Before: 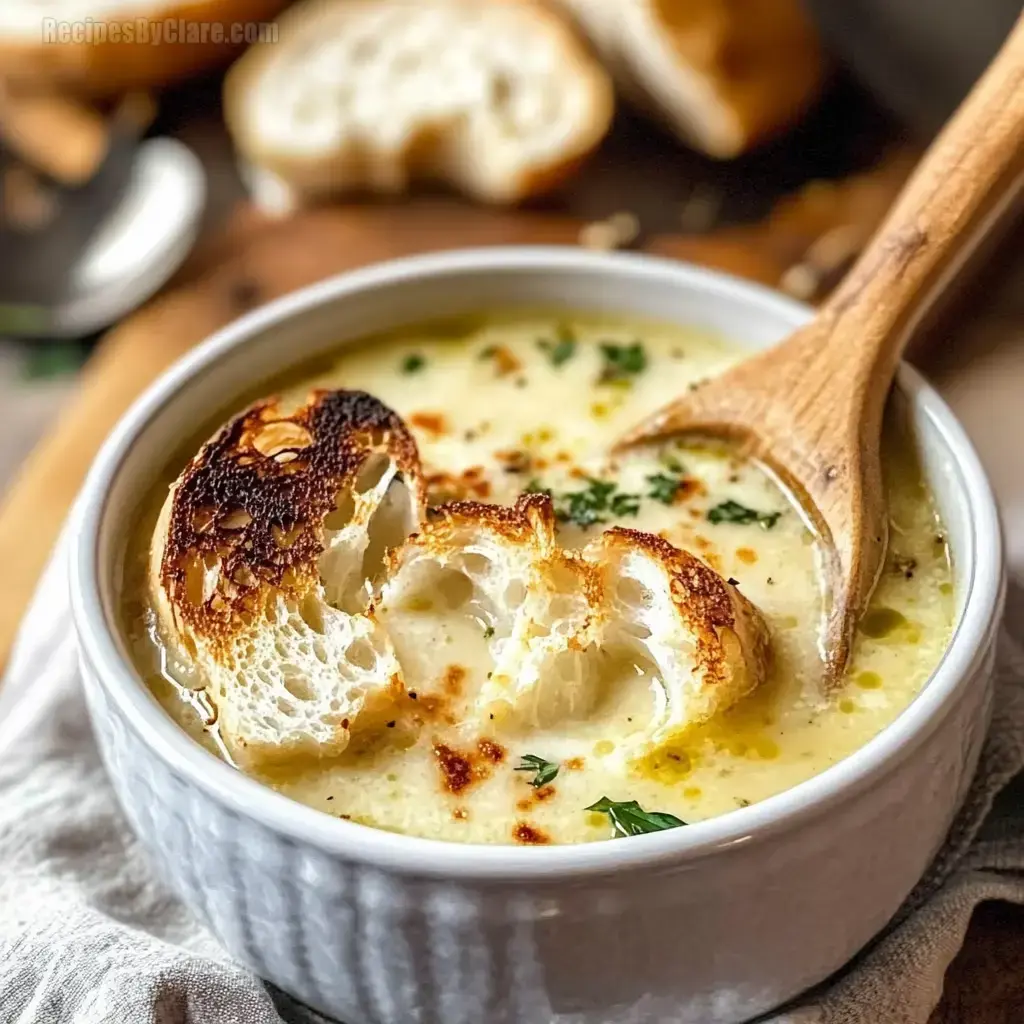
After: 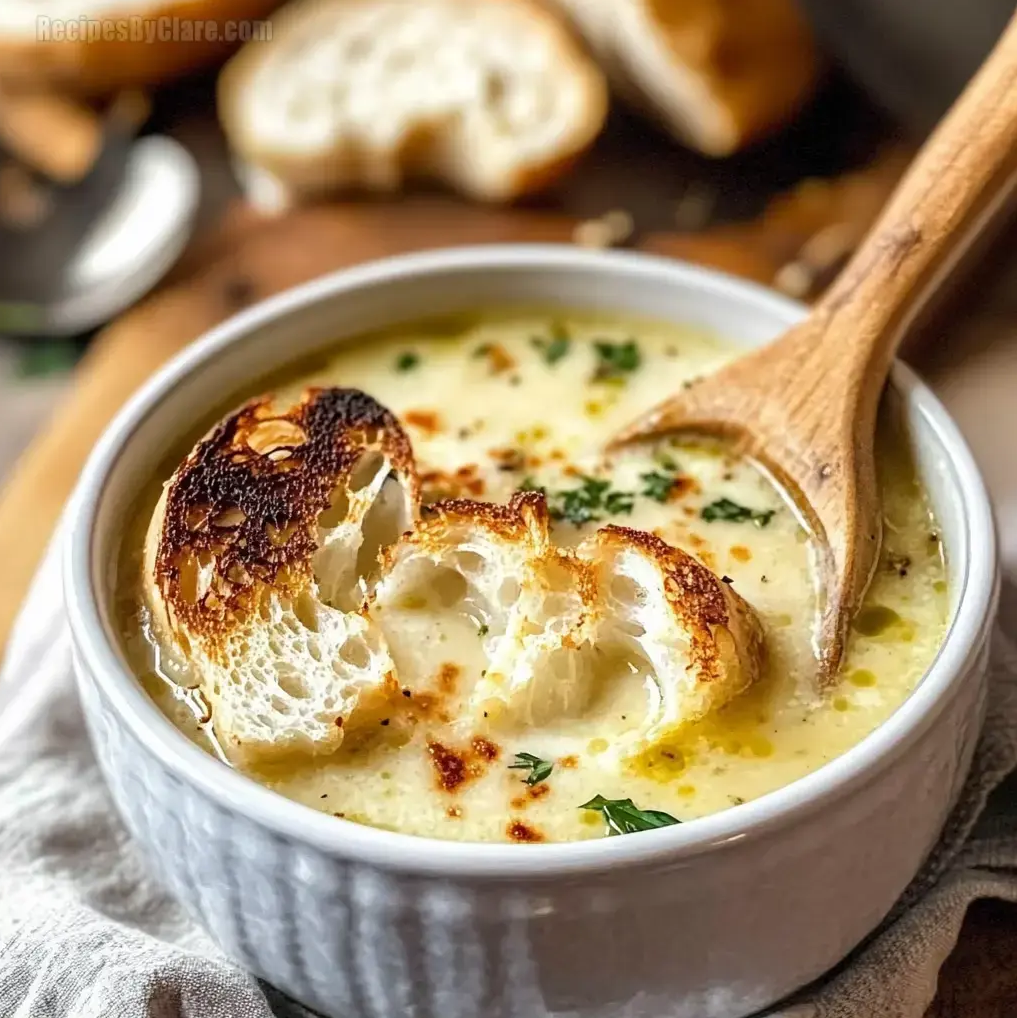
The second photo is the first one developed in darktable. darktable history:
crop and rotate: left 0.65%, top 0.258%, bottom 0.319%
